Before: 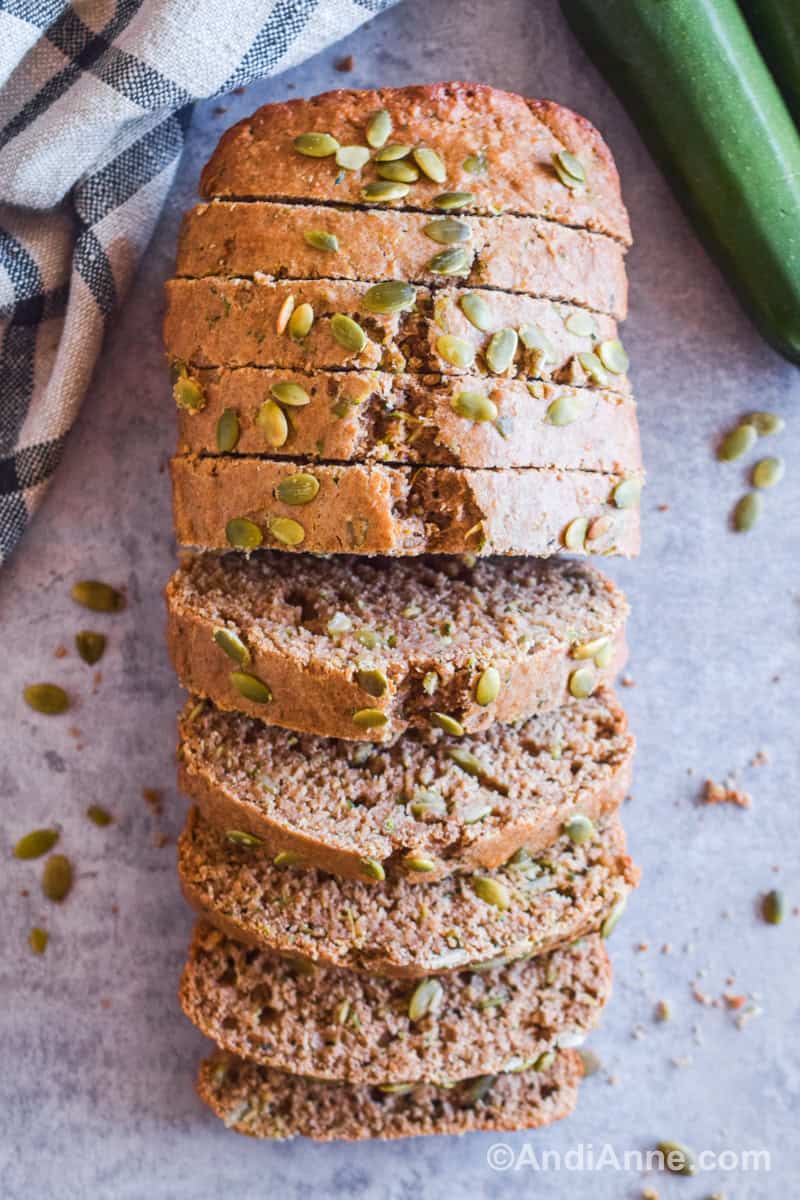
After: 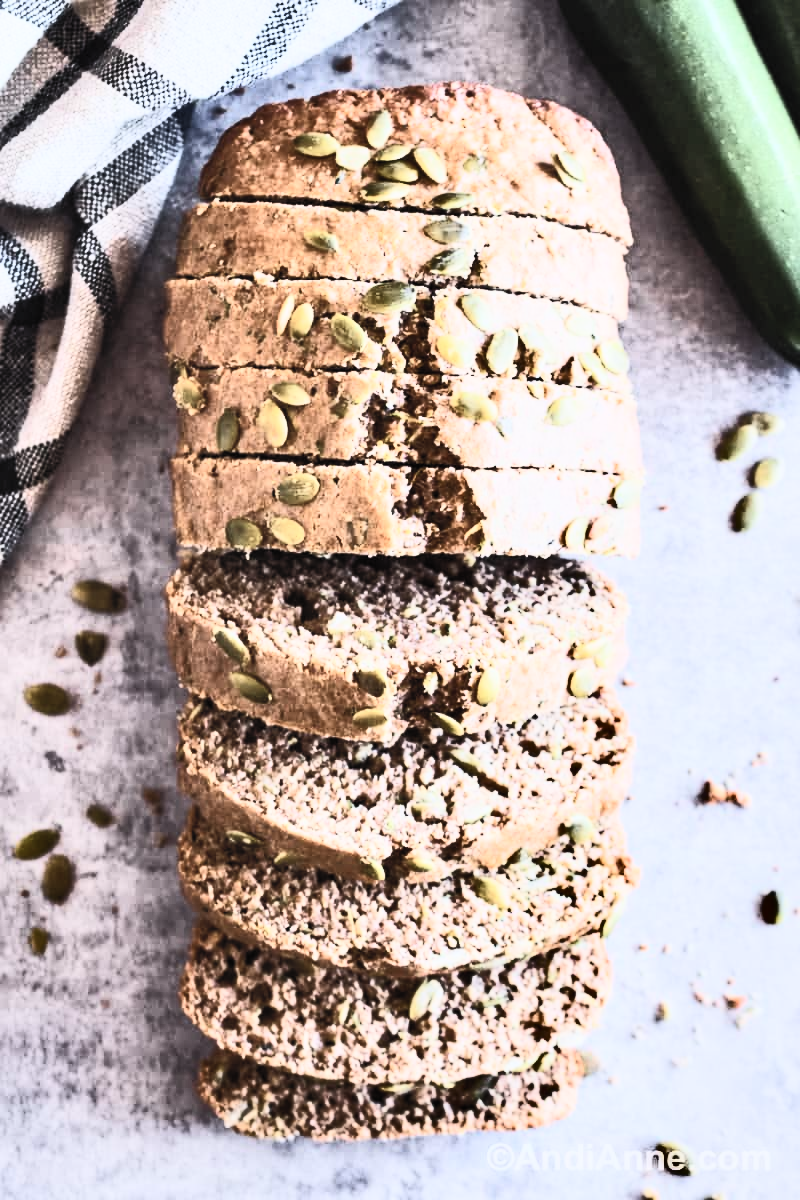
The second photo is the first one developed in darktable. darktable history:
shadows and highlights: shadows 74.44, highlights -60.72, soften with gaussian
contrast brightness saturation: contrast 0.576, brightness 0.578, saturation -0.345
filmic rgb: black relative exposure -7.97 EV, white relative exposure 4.05 EV, hardness 4.18, contrast 1.369, iterations of high-quality reconstruction 0
